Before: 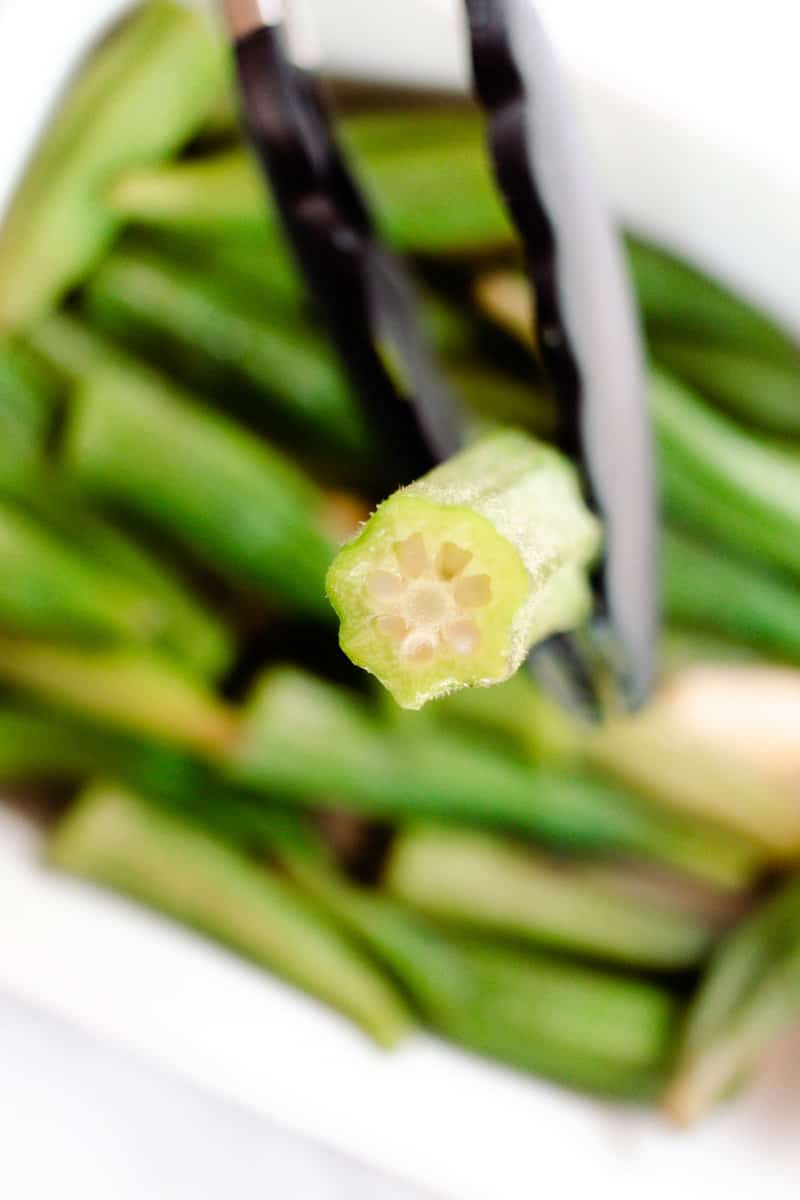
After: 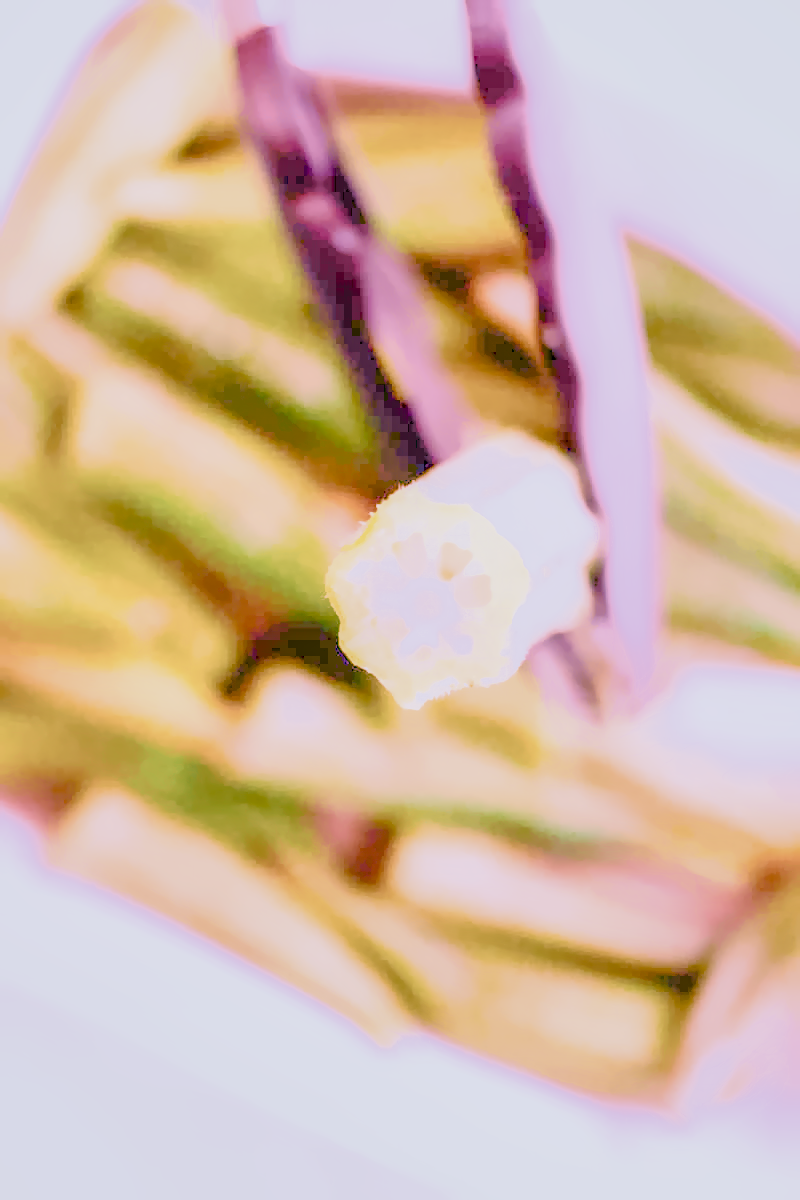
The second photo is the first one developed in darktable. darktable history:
local contrast: on, module defaults
denoise (profiled): preserve shadows 1.52, scattering 0.002, a [-1, 0, 0], compensate highlight preservation false
exposure: black level correction 0, exposure 0.7 EV, compensate exposure bias true, compensate highlight preservation false
filmic rgb: black relative exposure -7.15 EV, white relative exposure 5.36 EV, hardness 3.02
haze removal: compatibility mode true, adaptive false
highlight reconstruction: on, module defaults
lens correction: scale 1.01, crop 1, focal 85, aperture 4.5, distance 2.07, camera "Canon EOS RP", lens "Canon RF 85mm F2 MACRO IS STM"
shadows and highlights: on, module defaults
white balance: red 2.229, blue 1.46
velvia: on, module defaults
color balance rgb: perceptual saturation grading › global saturation 20%, perceptual saturation grading › highlights -50%, perceptual saturation grading › shadows 30%, perceptual brilliance grading › global brilliance 10%, perceptual brilliance grading › shadows 15%
color calibration "As Shot": illuminant as shot in camera, x 0.358, y 0.373, temperature 4628.91 K
